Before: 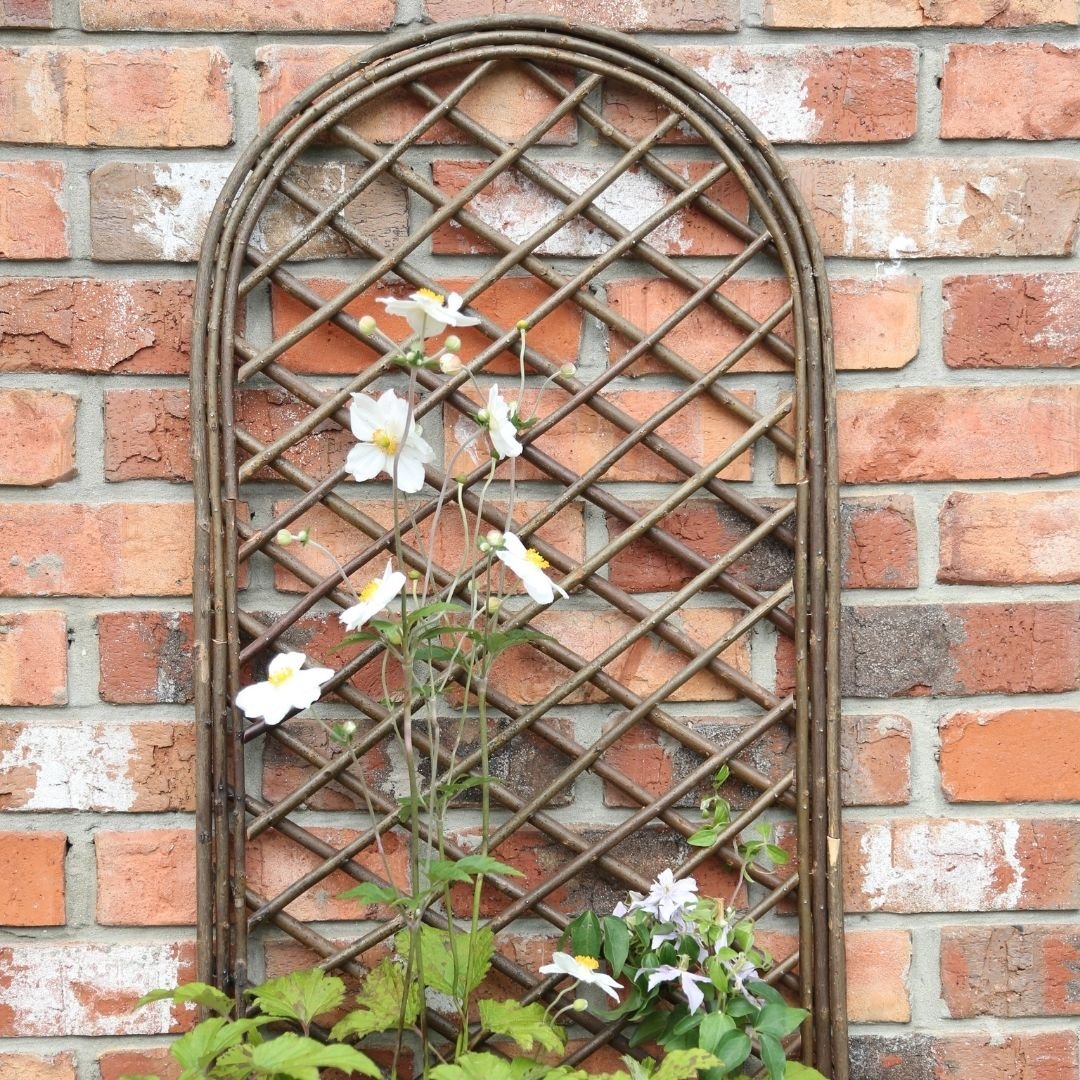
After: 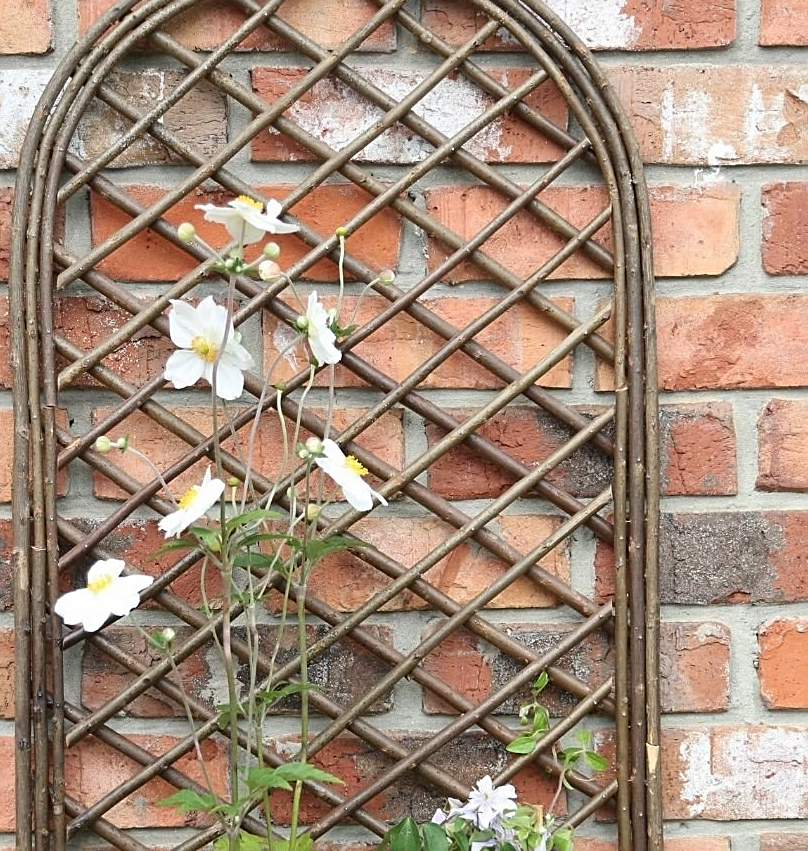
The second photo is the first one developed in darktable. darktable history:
crop: left 16.768%, top 8.653%, right 8.362%, bottom 12.485%
exposure: exposure -0.01 EV, compensate highlight preservation false
sharpen: on, module defaults
